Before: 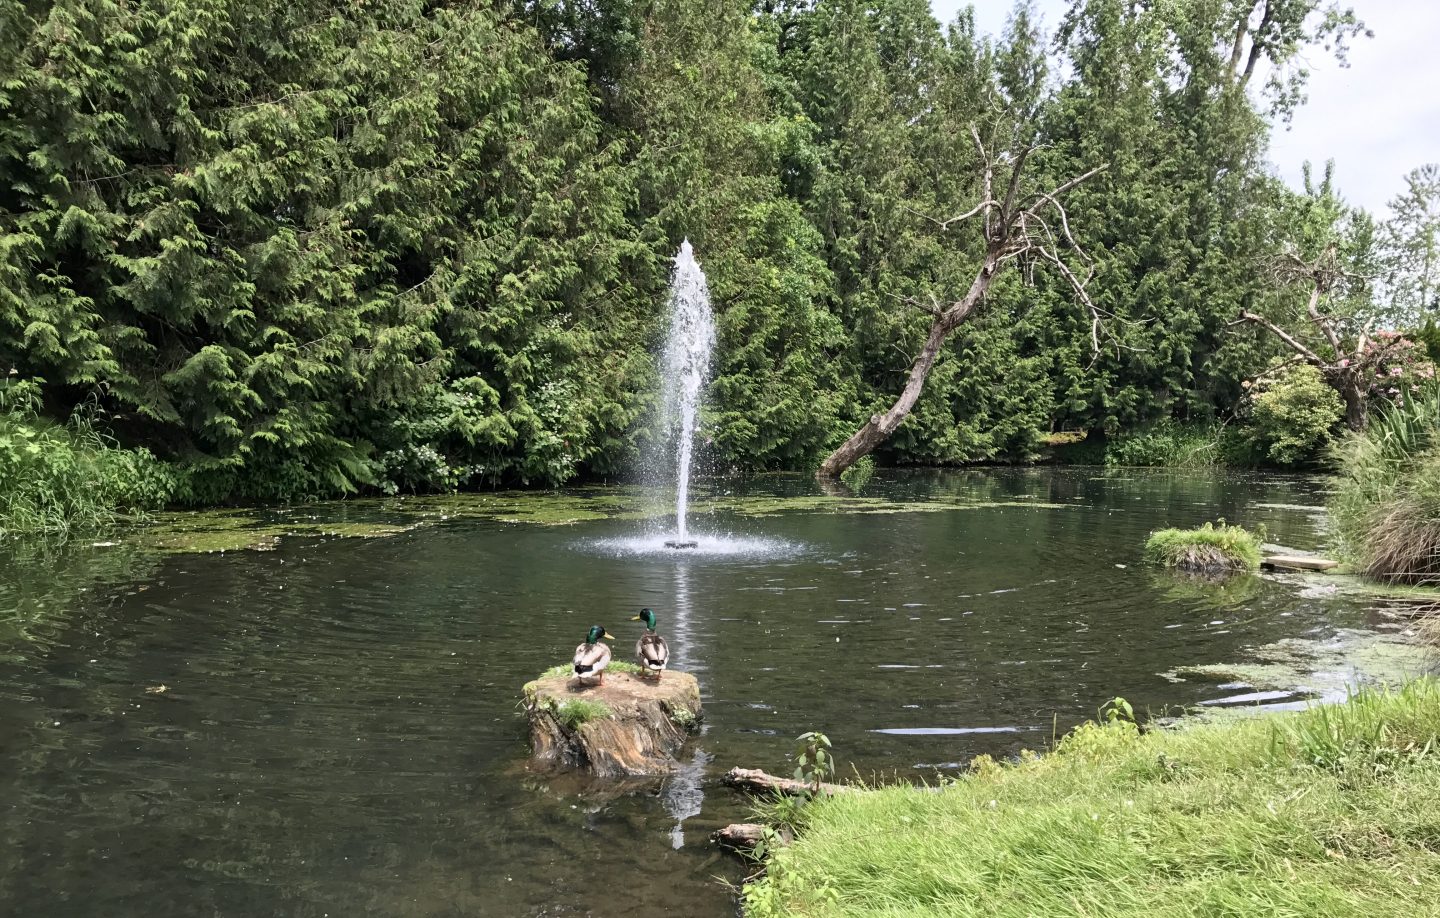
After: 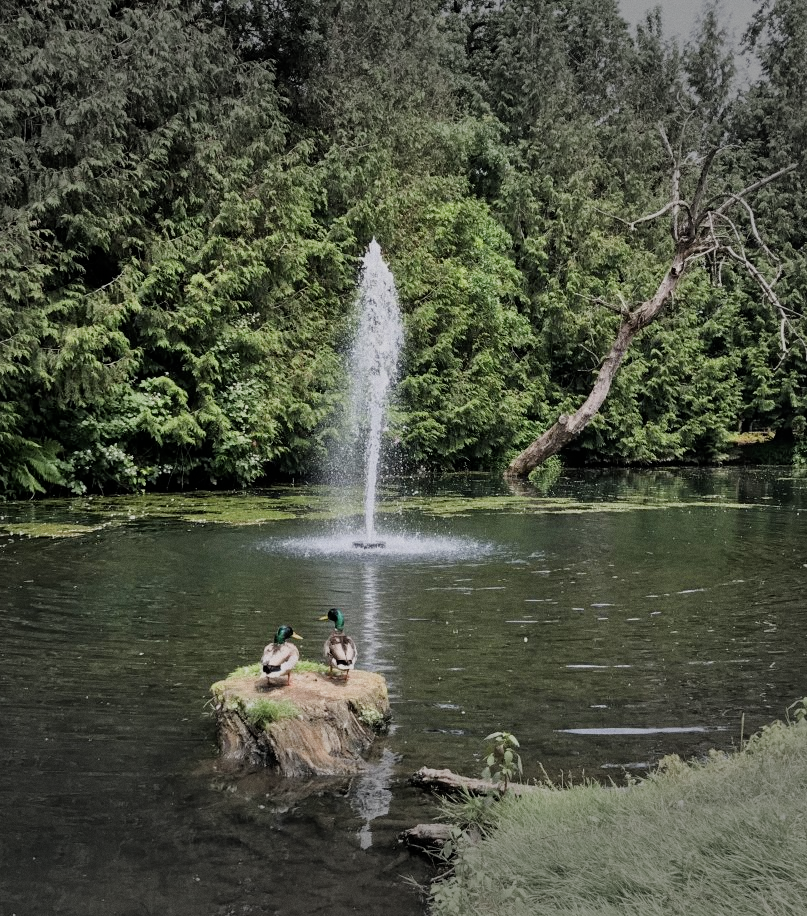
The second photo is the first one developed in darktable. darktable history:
crop: left 21.674%, right 22.086%
filmic rgb: black relative exposure -7.65 EV, white relative exposure 4.56 EV, hardness 3.61
grain: coarseness 0.09 ISO
vignetting: fall-off start 79.43%, saturation -0.649, width/height ratio 1.327, unbound false
